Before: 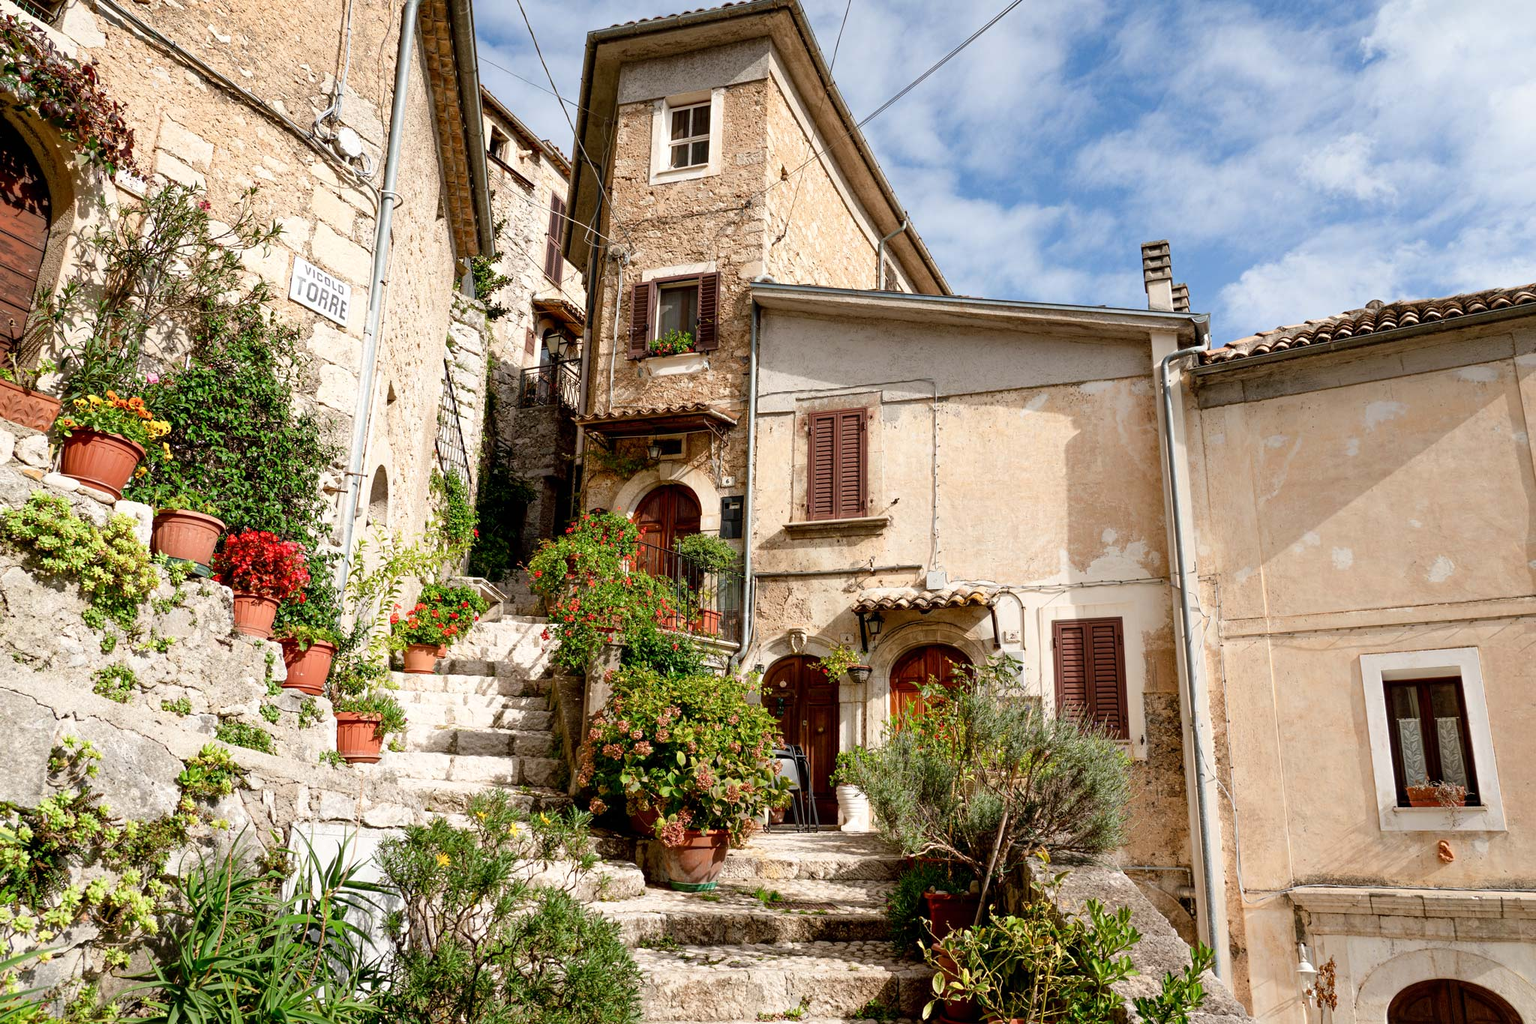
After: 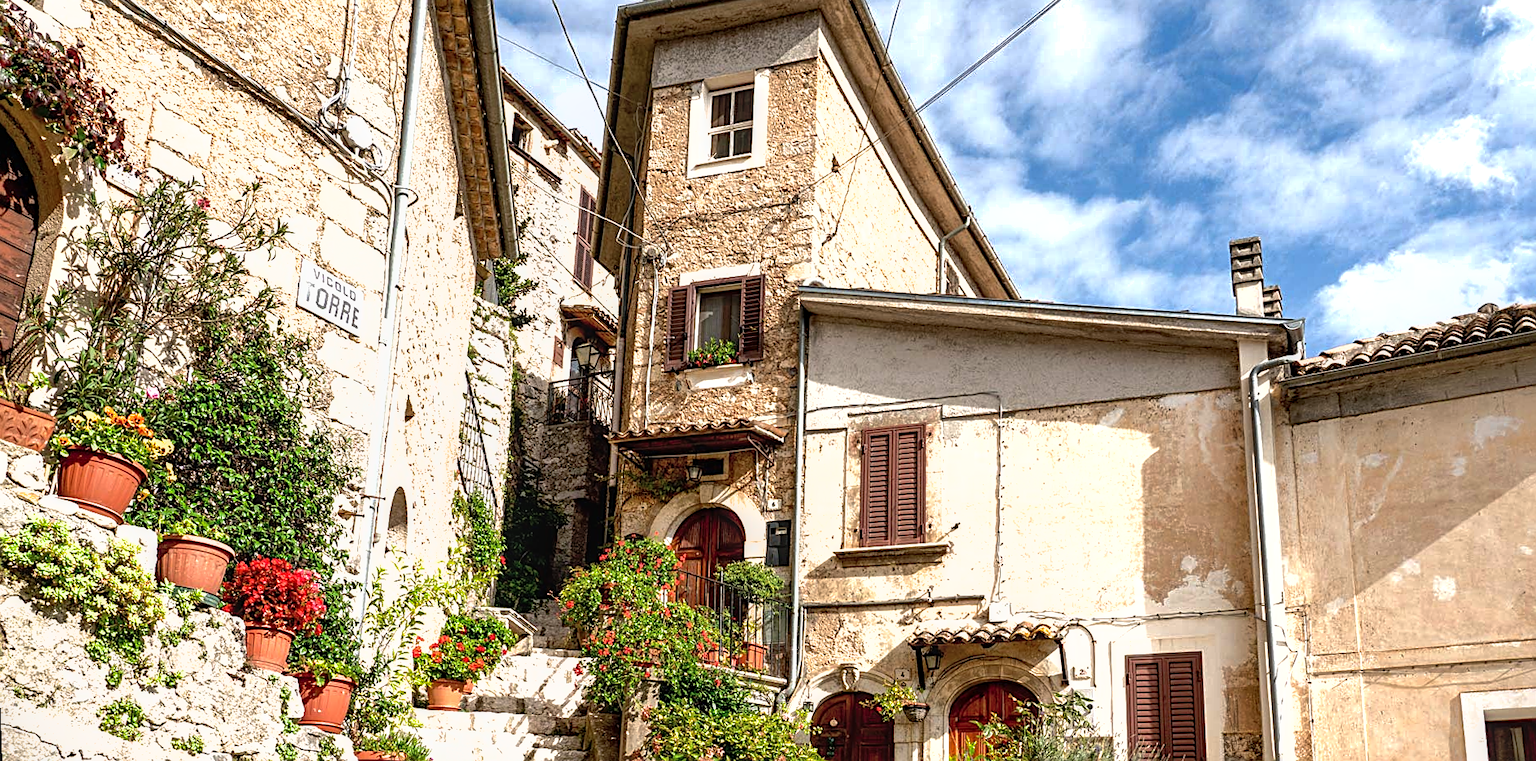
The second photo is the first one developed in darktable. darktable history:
rotate and perspective: lens shift (vertical) 0.048, lens shift (horizontal) -0.024, automatic cropping off
crop: left 1.509%, top 3.452%, right 7.696%, bottom 28.452%
tone equalizer: -8 EV -0.75 EV, -7 EV -0.7 EV, -6 EV -0.6 EV, -5 EV -0.4 EV, -3 EV 0.4 EV, -2 EV 0.6 EV, -1 EV 0.7 EV, +0 EV 0.75 EV, edges refinement/feathering 500, mask exposure compensation -1.57 EV, preserve details no
shadows and highlights: on, module defaults
sharpen: on, module defaults
local contrast: on, module defaults
